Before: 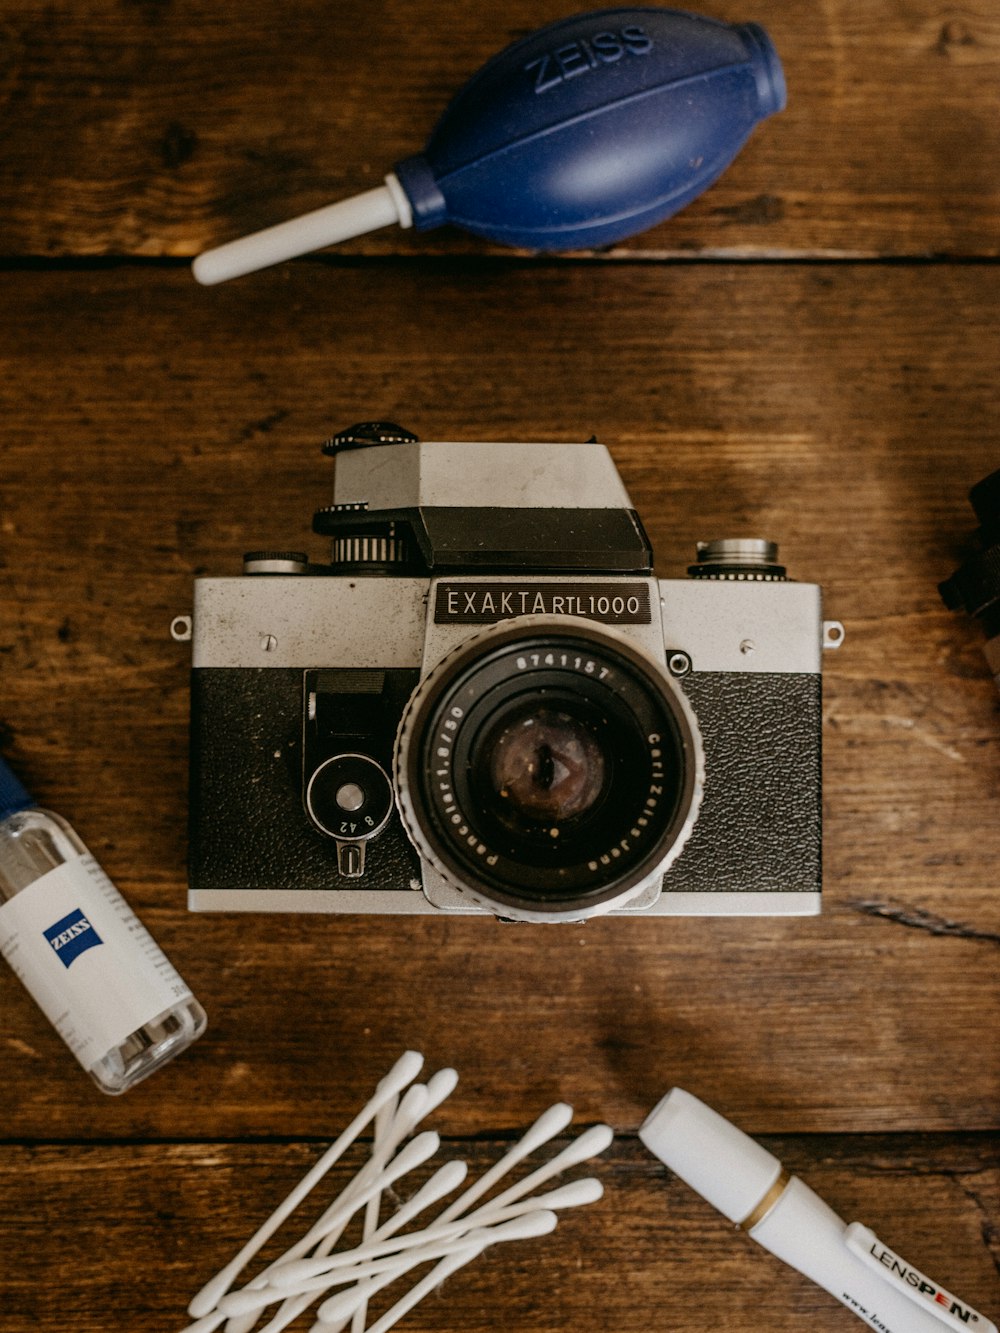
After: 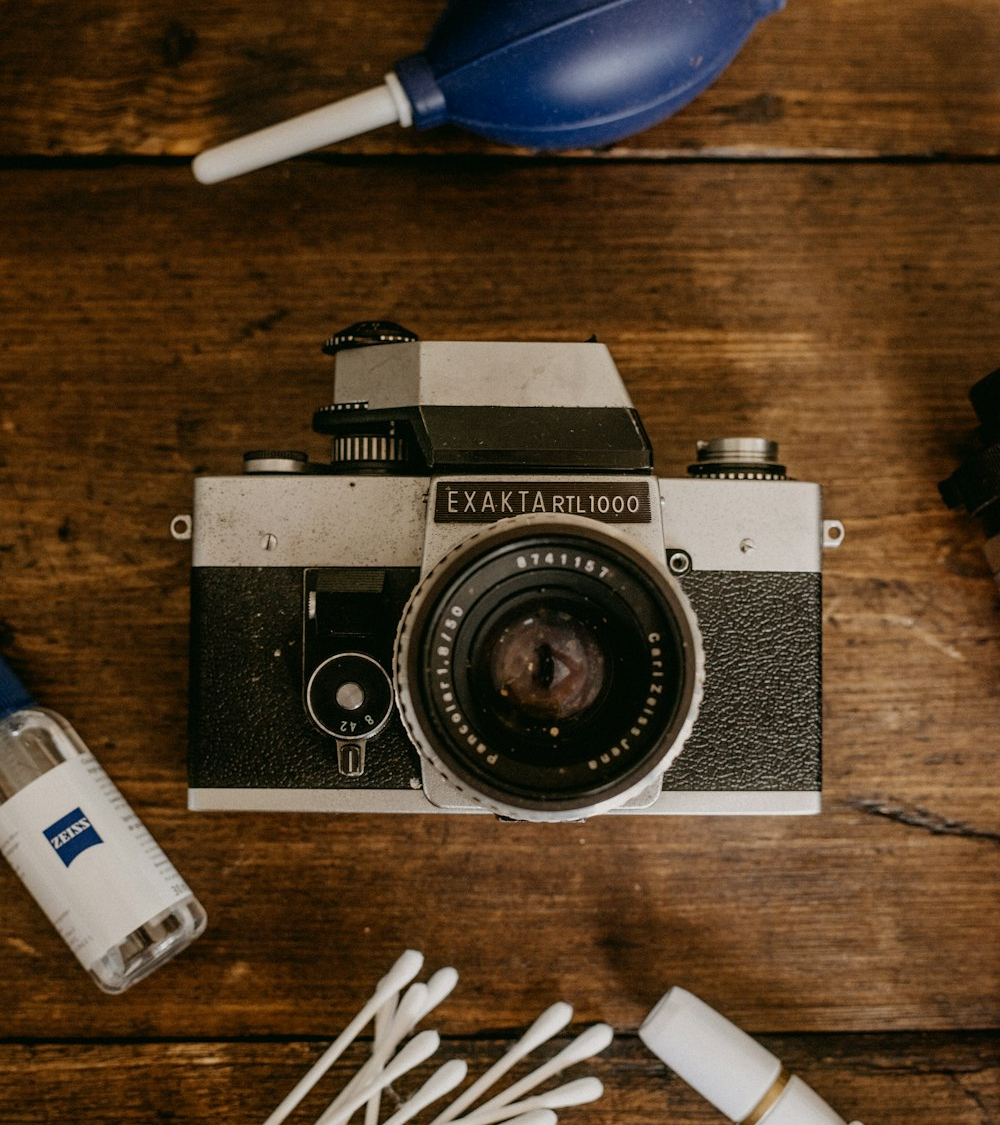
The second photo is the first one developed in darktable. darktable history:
crop: top 7.622%, bottom 7.939%
